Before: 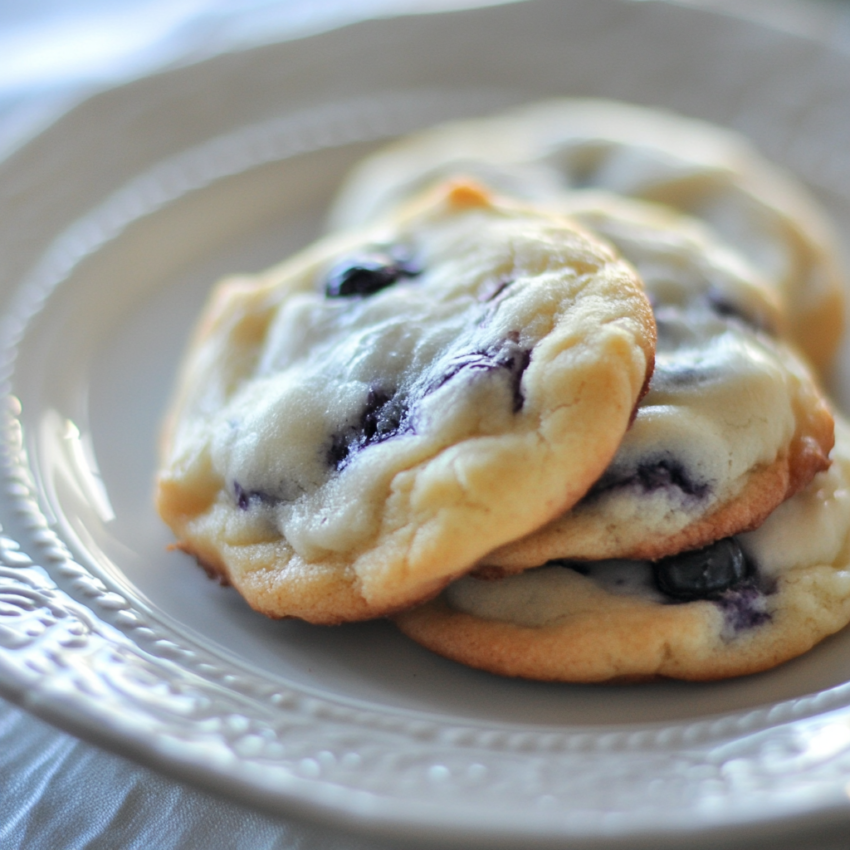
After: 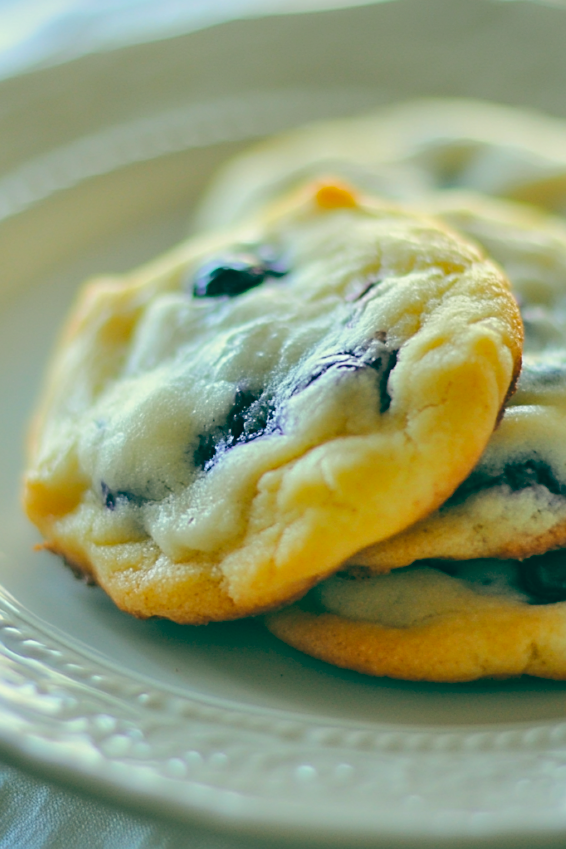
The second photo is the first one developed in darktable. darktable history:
color balance rgb: perceptual saturation grading › global saturation 25%, perceptual brilliance grading › mid-tones 10%, perceptual brilliance grading › shadows 15%, global vibrance 20%
color balance: lift [1.005, 0.99, 1.007, 1.01], gamma [1, 1.034, 1.032, 0.966], gain [0.873, 1.055, 1.067, 0.933]
crop and rotate: left 15.754%, right 17.579%
sharpen: on, module defaults
